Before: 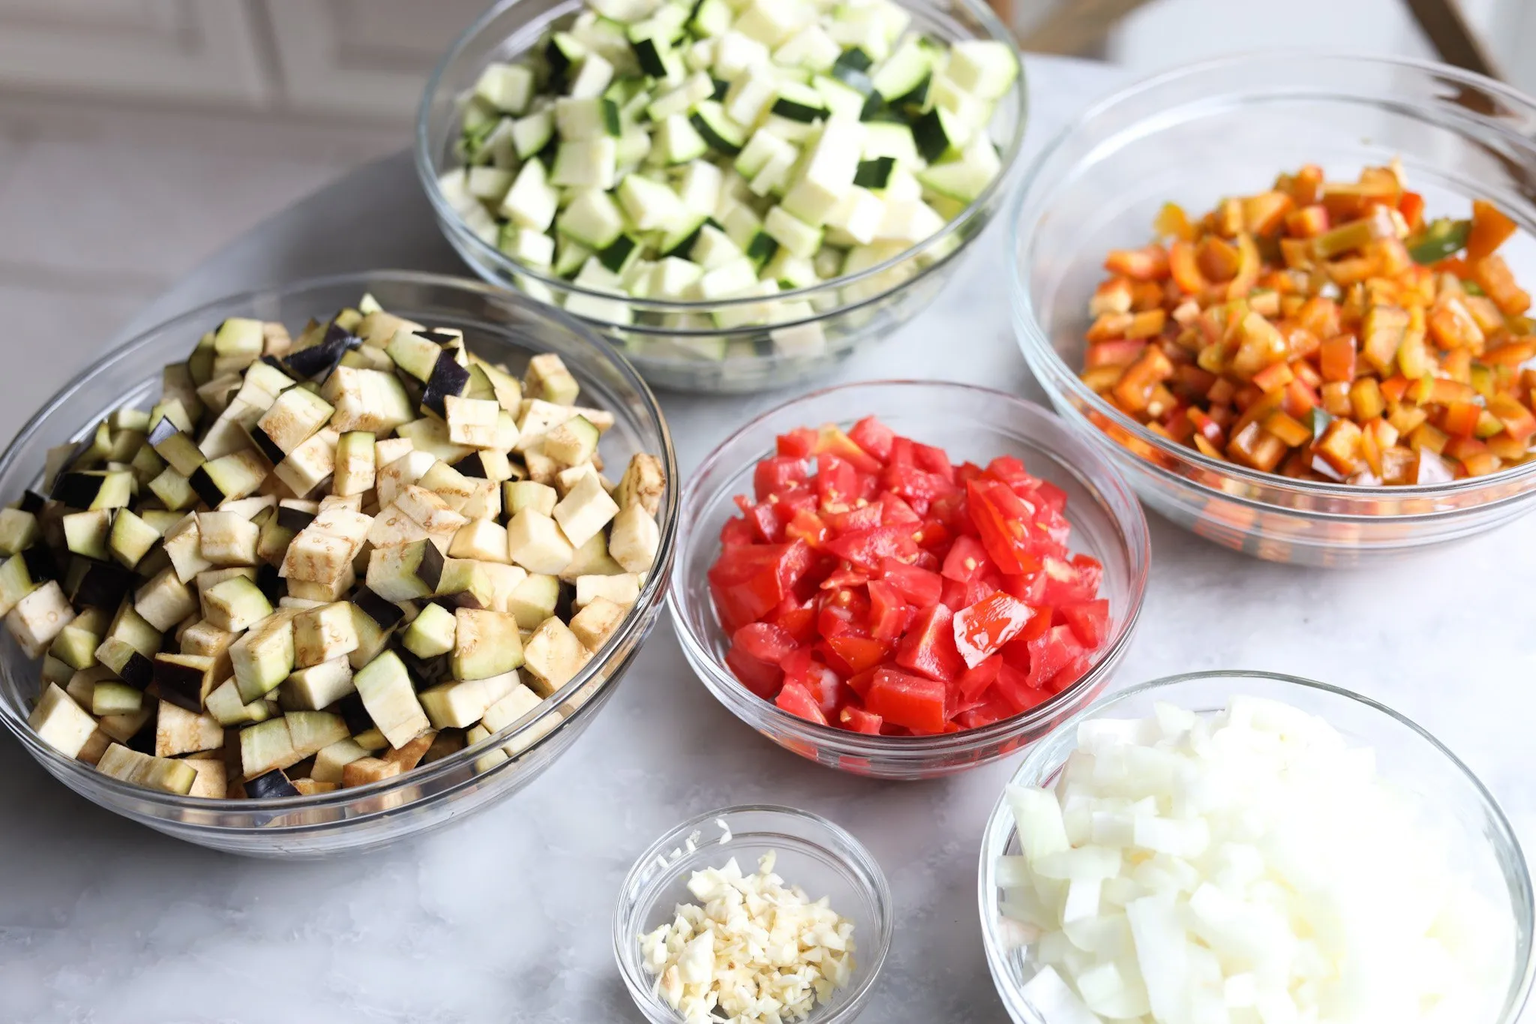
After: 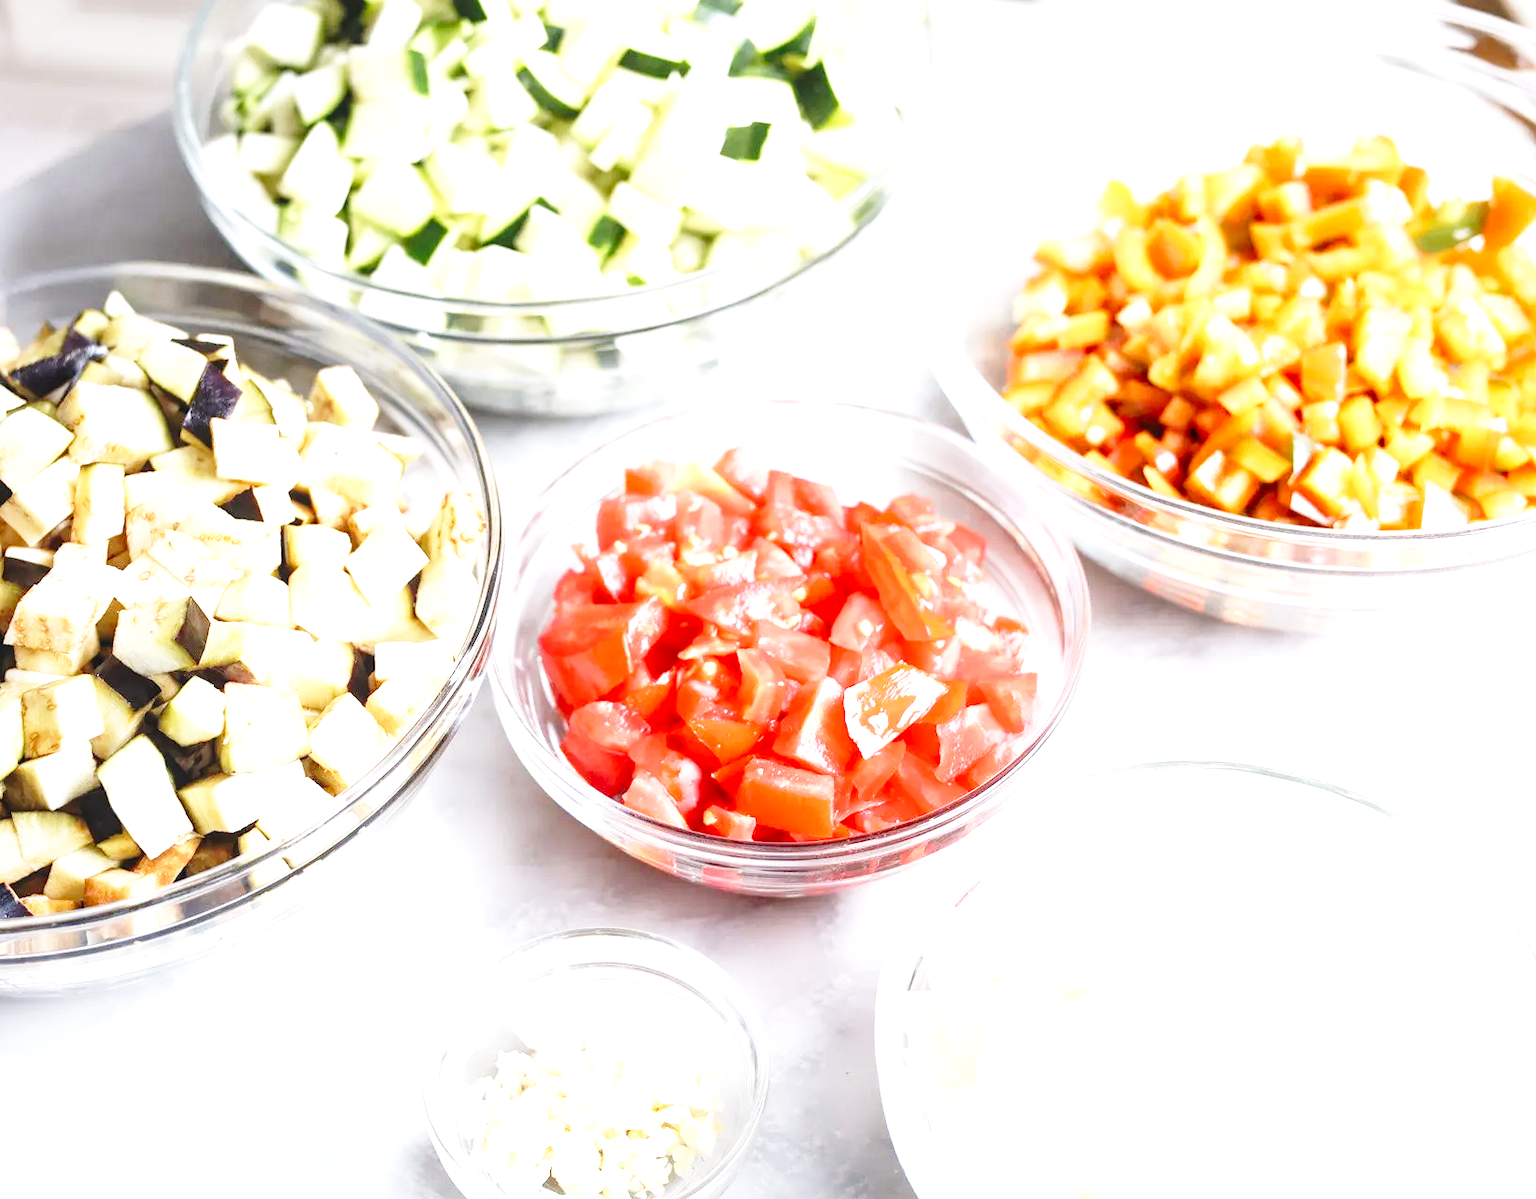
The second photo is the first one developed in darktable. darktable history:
base curve: curves: ch0 [(0, 0) (0.028, 0.03) (0.121, 0.232) (0.46, 0.748) (0.859, 0.968) (1, 1)], preserve colors none
exposure: black level correction 0, exposure 1.2 EV, compensate highlight preservation false
local contrast: on, module defaults
crop and rotate: left 17.934%, top 5.808%, right 1.742%
